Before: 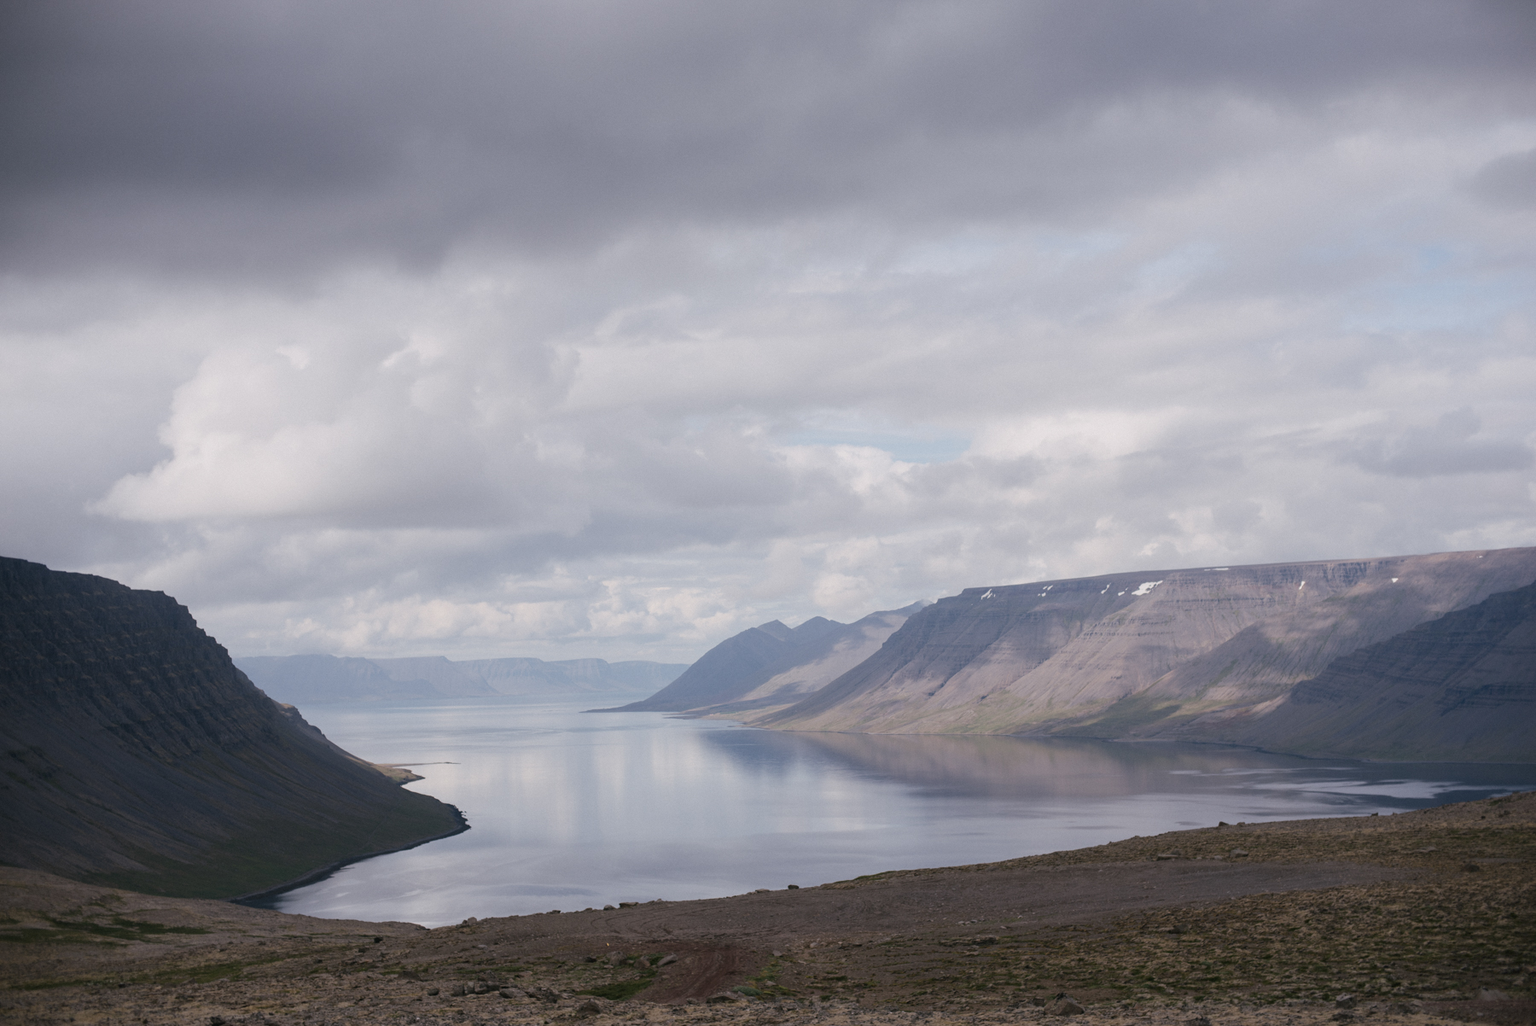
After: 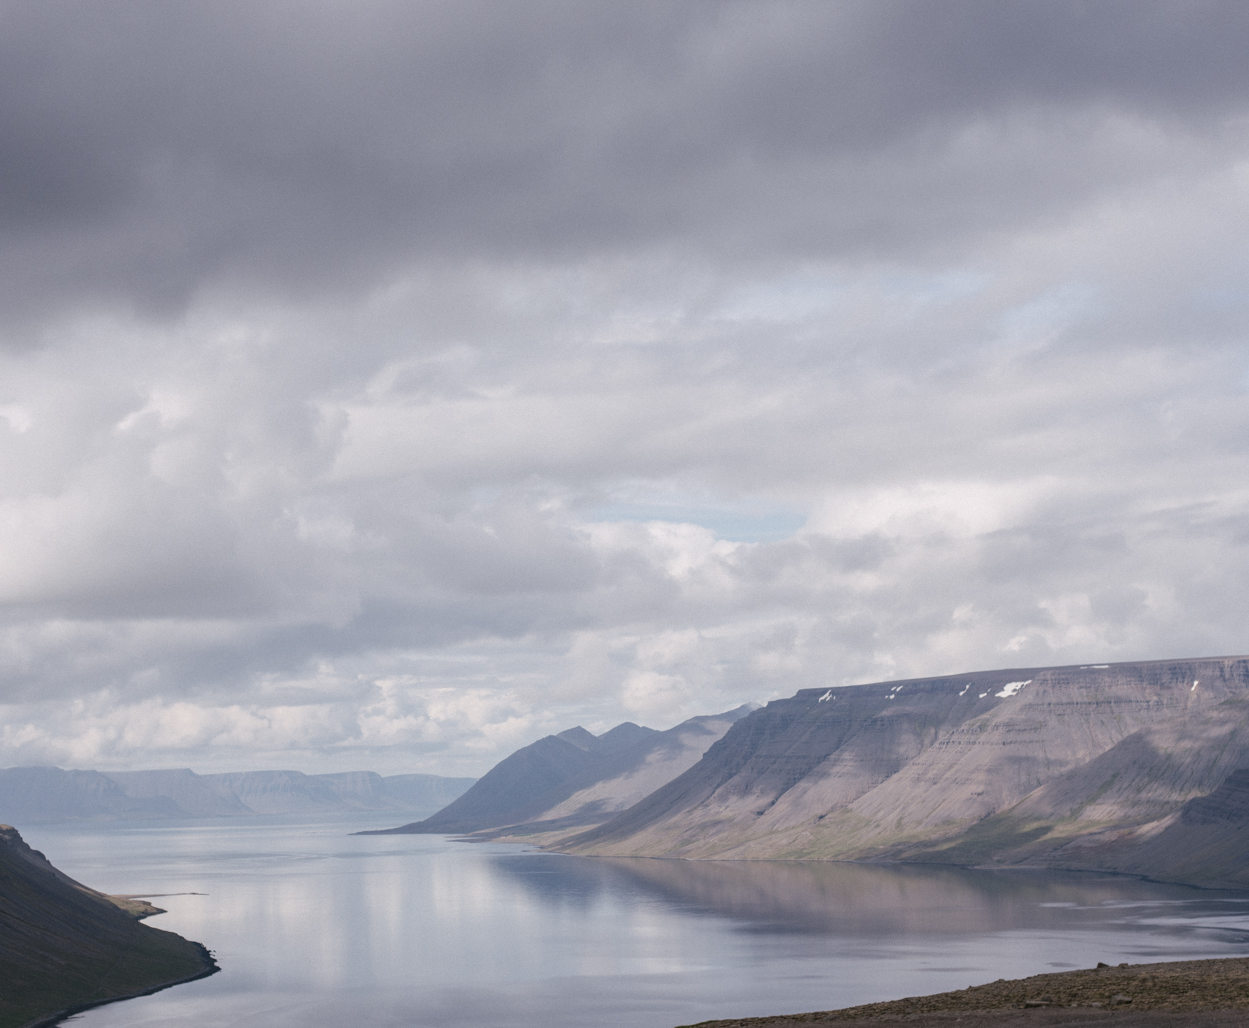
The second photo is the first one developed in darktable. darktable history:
crop: left 18.437%, right 12.153%, bottom 14.414%
local contrast: on, module defaults
